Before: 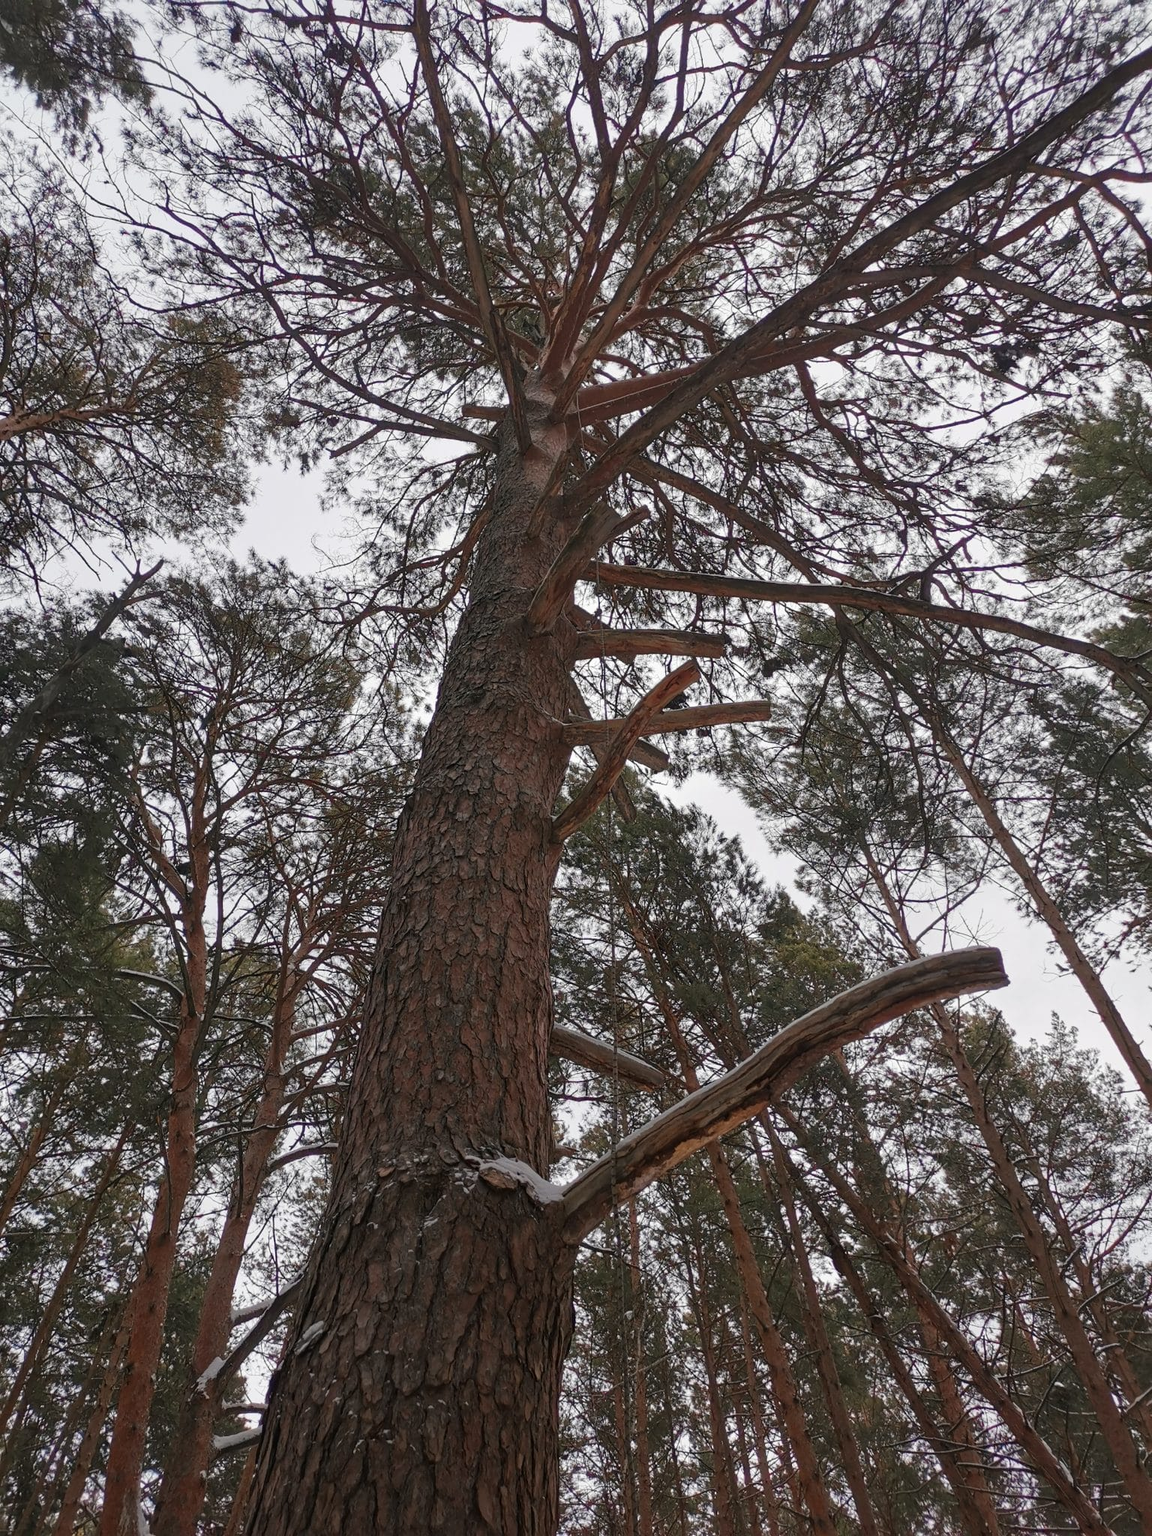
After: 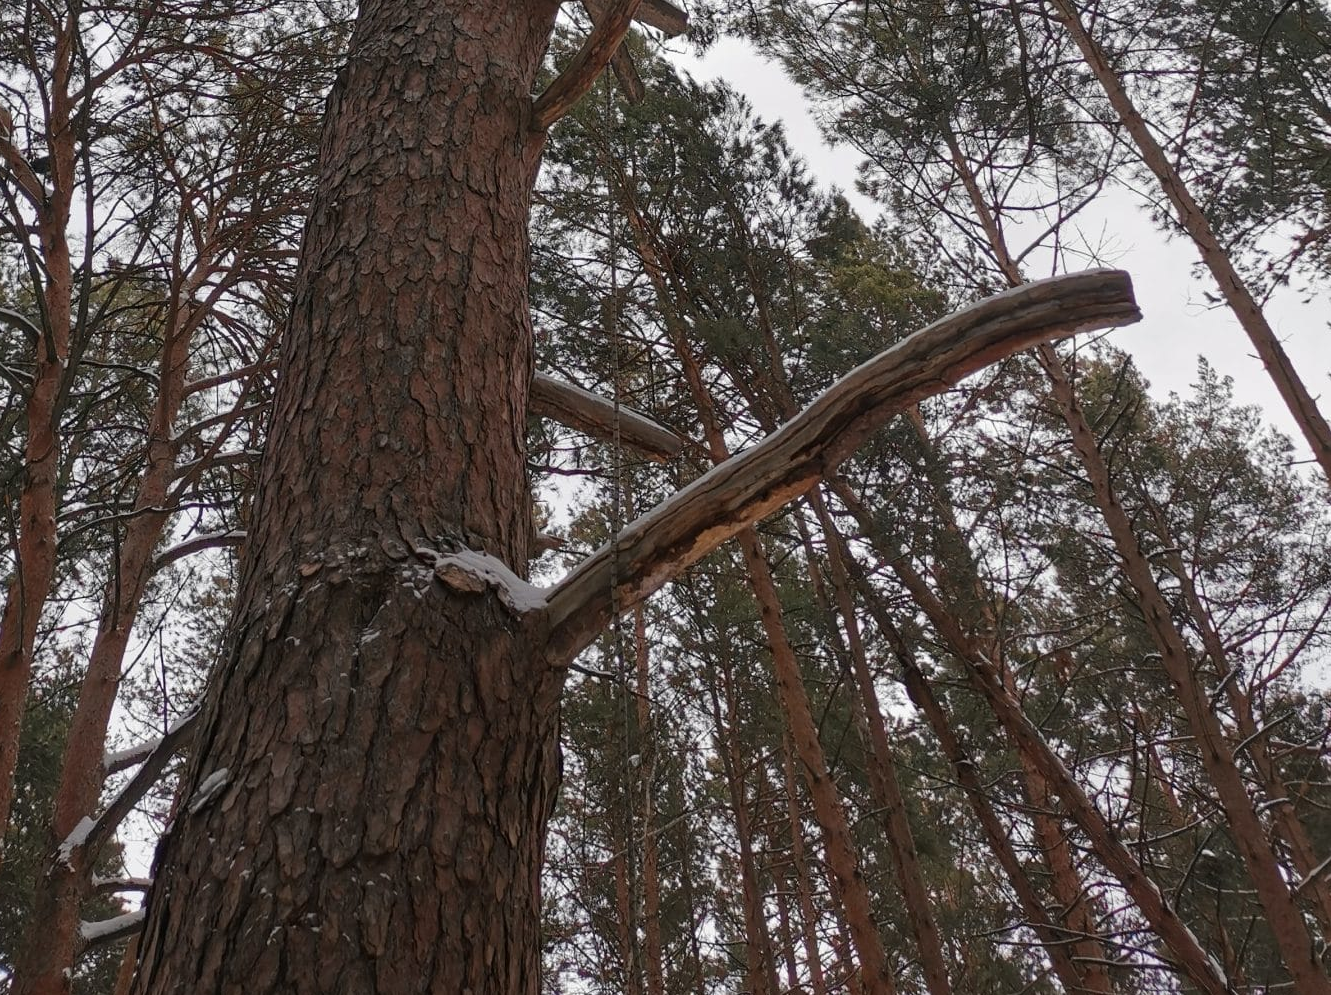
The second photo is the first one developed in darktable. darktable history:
crop and rotate: left 13.323%, top 48.517%, bottom 2.898%
